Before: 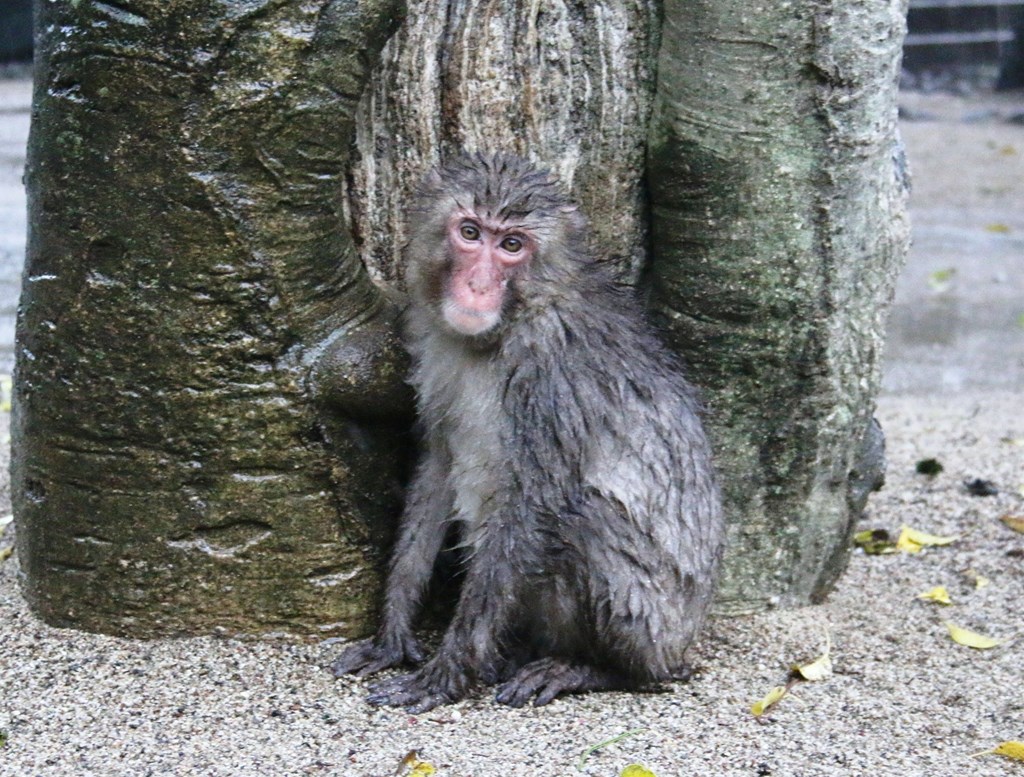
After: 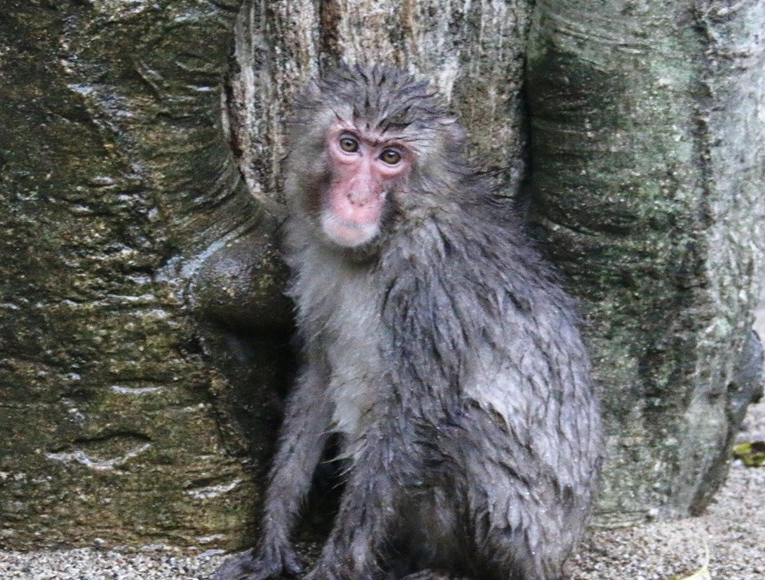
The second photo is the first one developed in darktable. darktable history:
crop and rotate: left 11.831%, top 11.346%, right 13.429%, bottom 13.899%
white balance: red 1.004, blue 1.024
